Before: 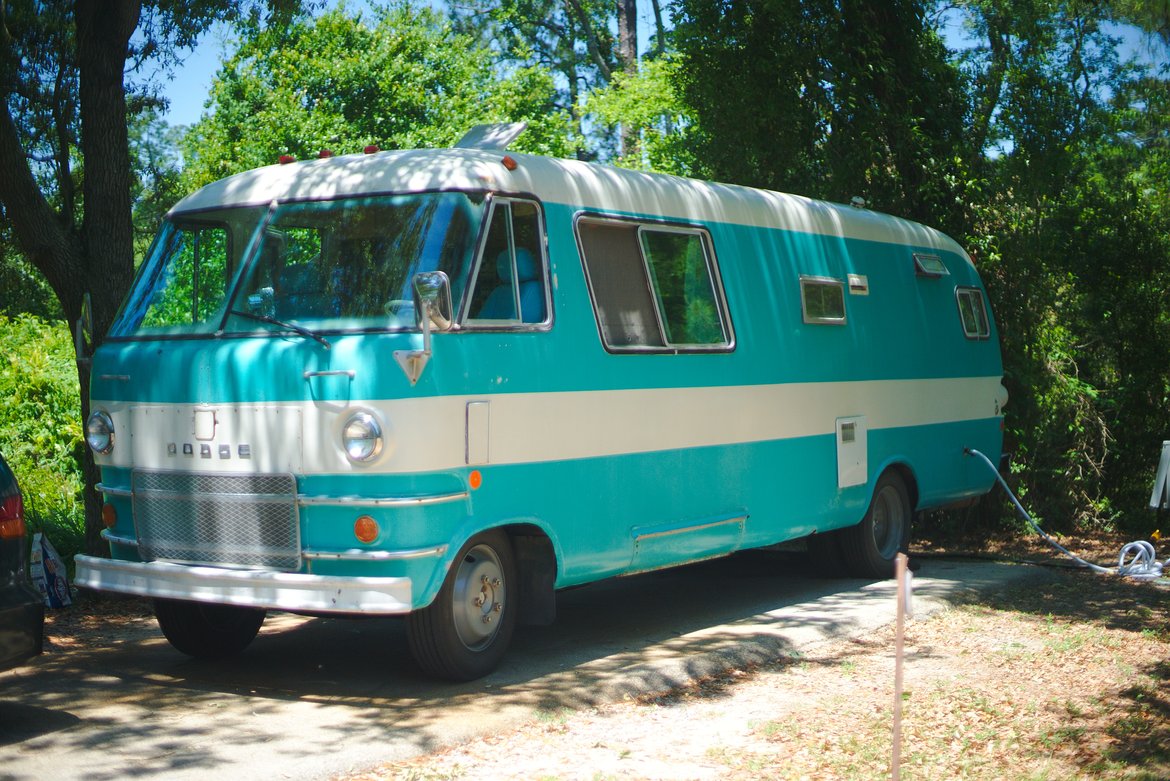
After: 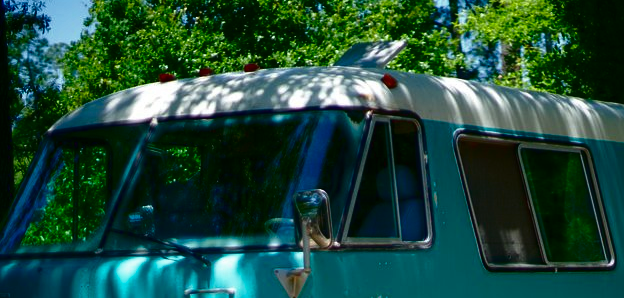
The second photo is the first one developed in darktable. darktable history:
levels: white 90.68%
crop: left 10.325%, top 10.515%, right 36.273%, bottom 51.288%
contrast brightness saturation: contrast 0.091, brightness -0.582, saturation 0.167
